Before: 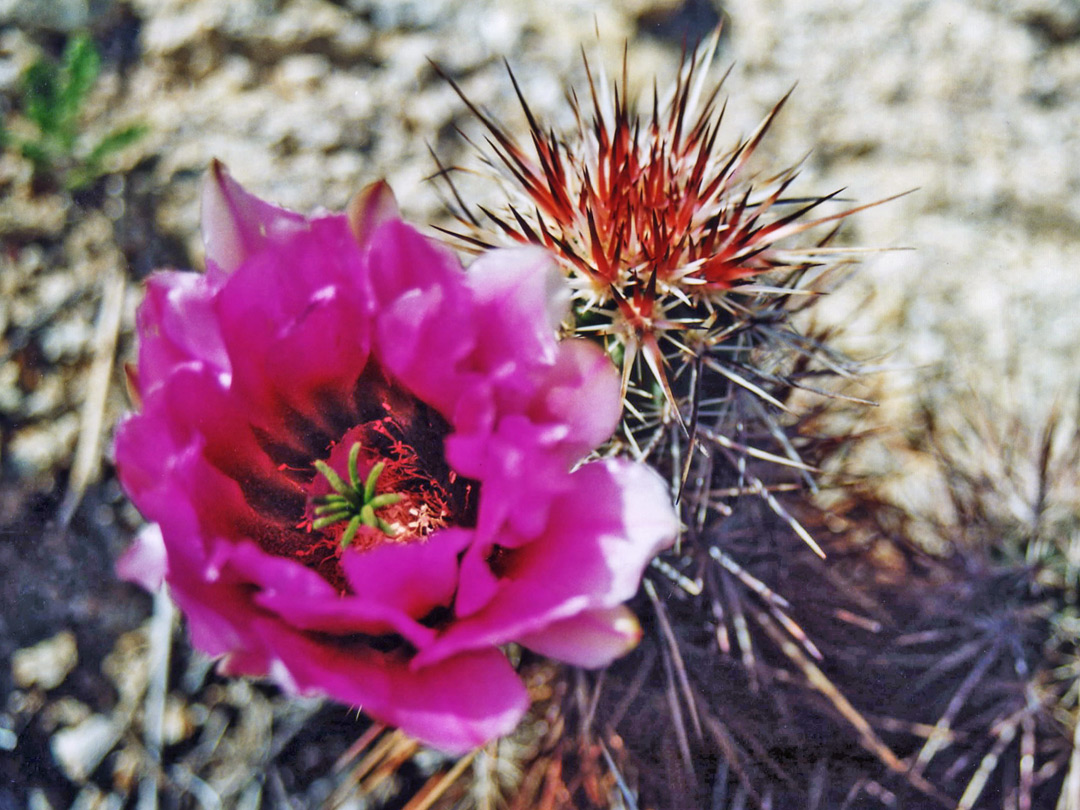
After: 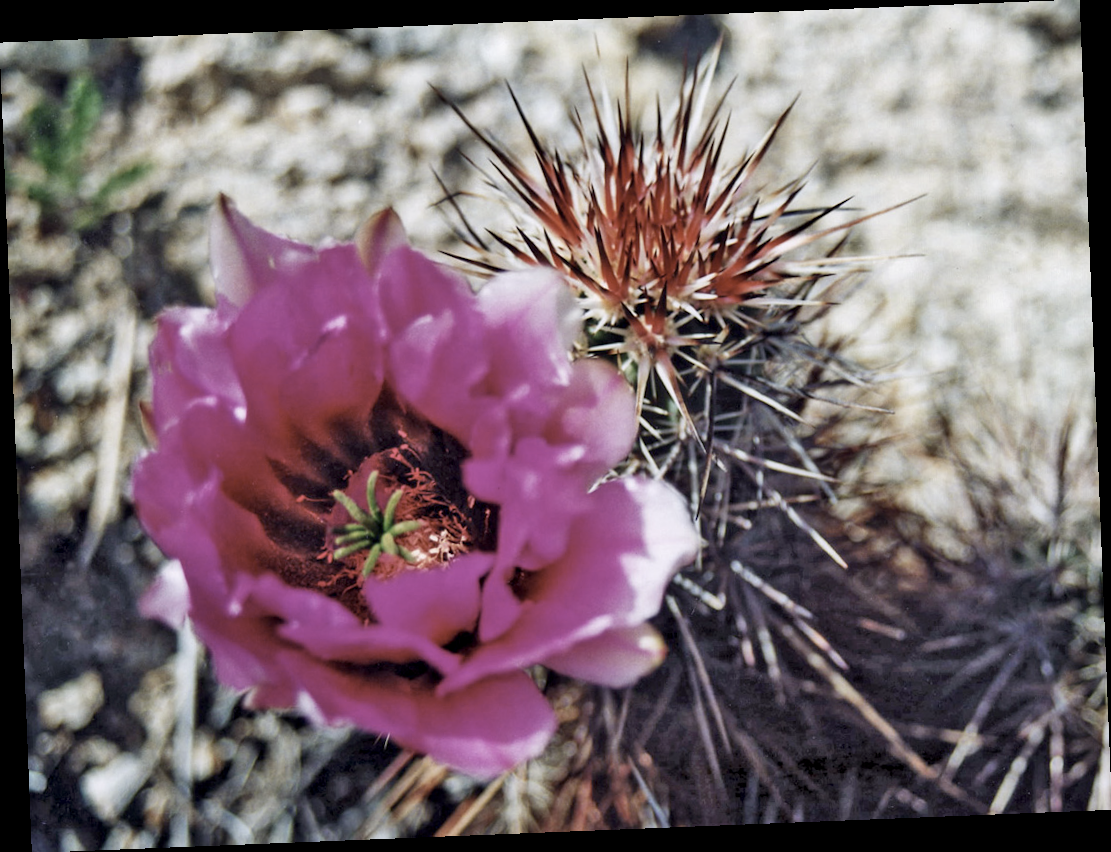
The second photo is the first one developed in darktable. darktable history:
rotate and perspective: rotation -2.29°, automatic cropping off
exposure: black level correction 0.005, exposure 0.001 EV, compensate highlight preservation false
color correction: saturation 0.57
